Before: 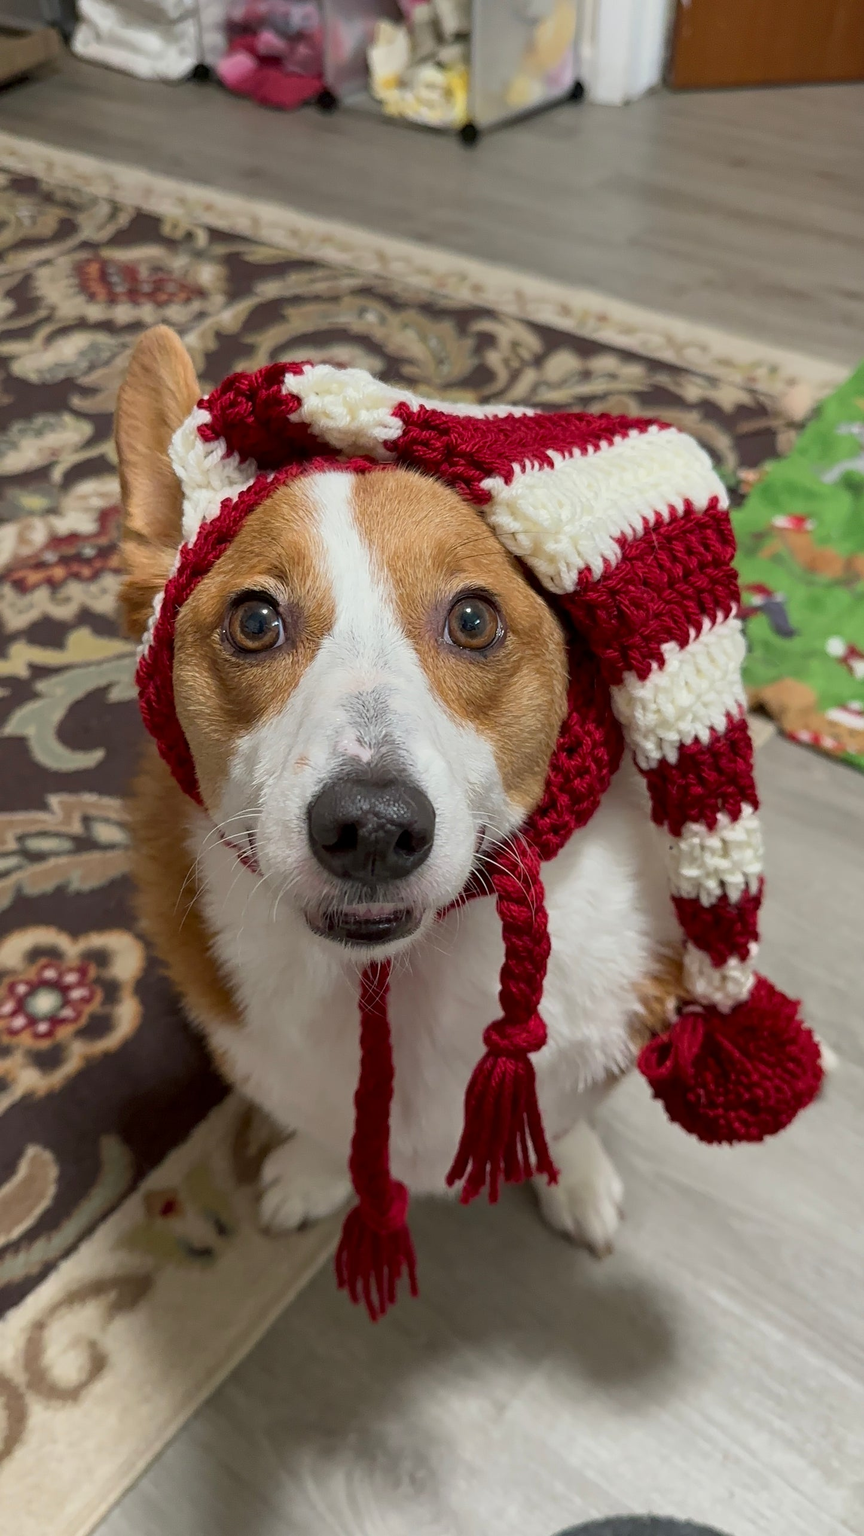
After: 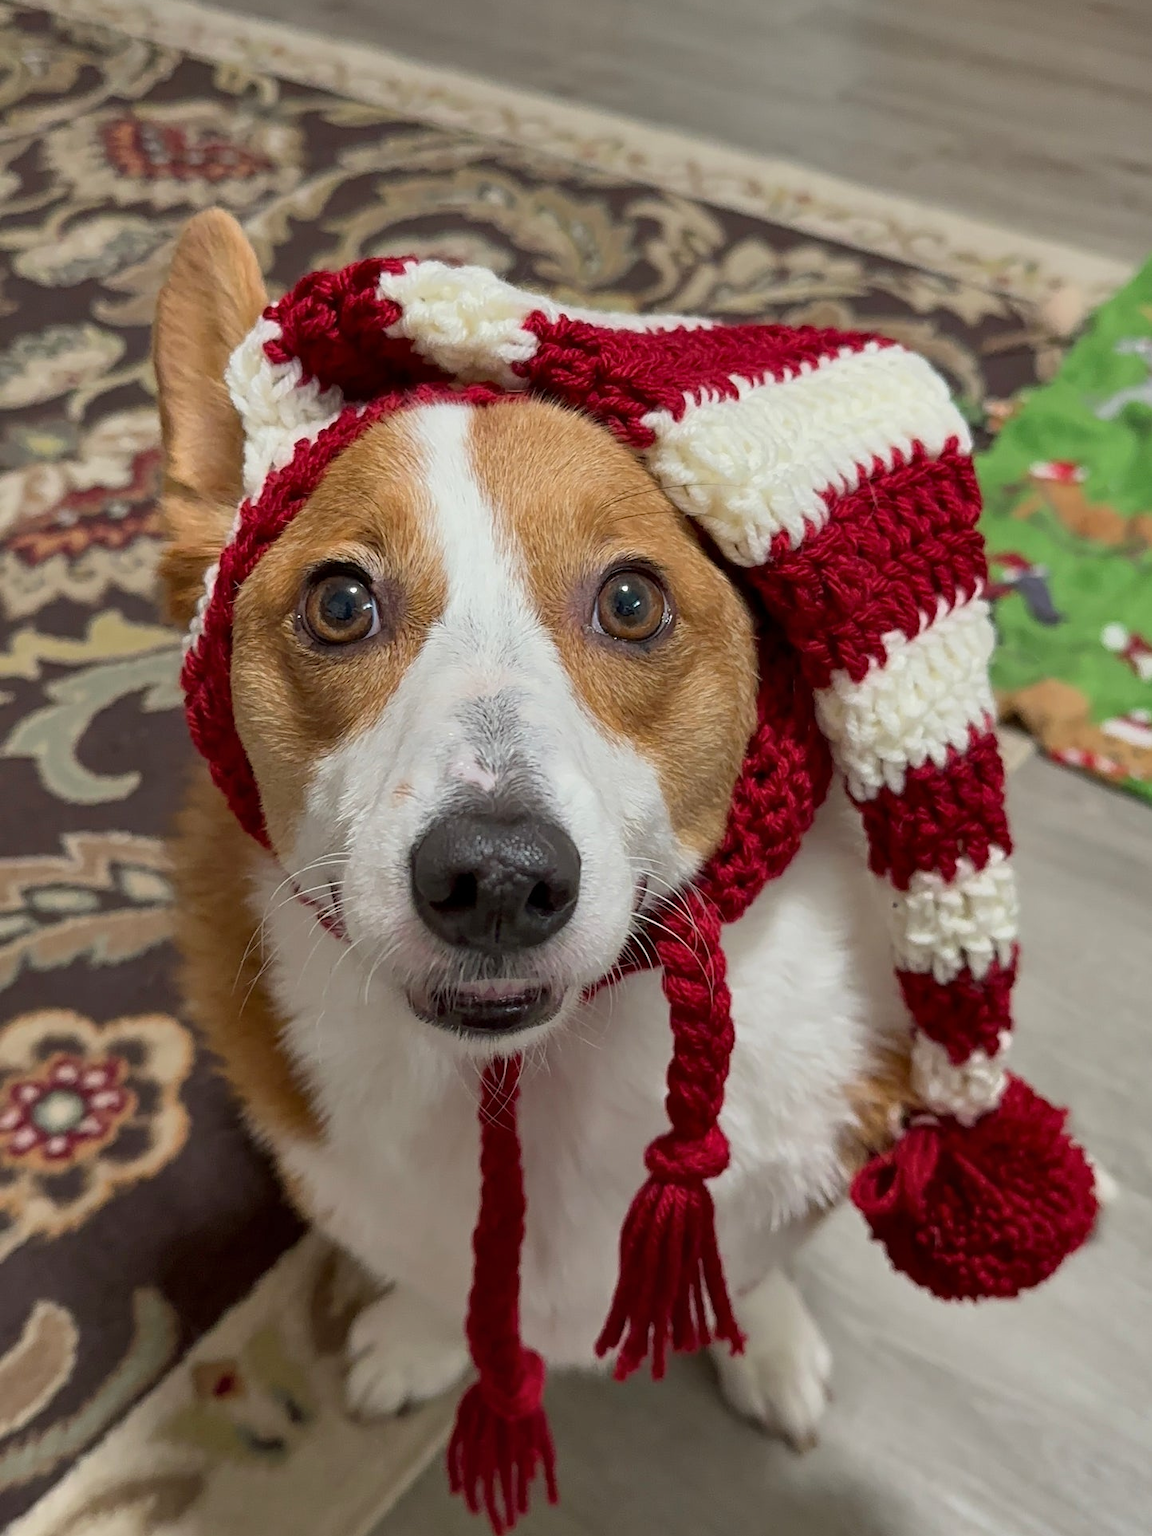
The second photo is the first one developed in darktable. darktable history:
crop: top 11.038%, bottom 13.962%
shadows and highlights: low approximation 0.01, soften with gaussian
